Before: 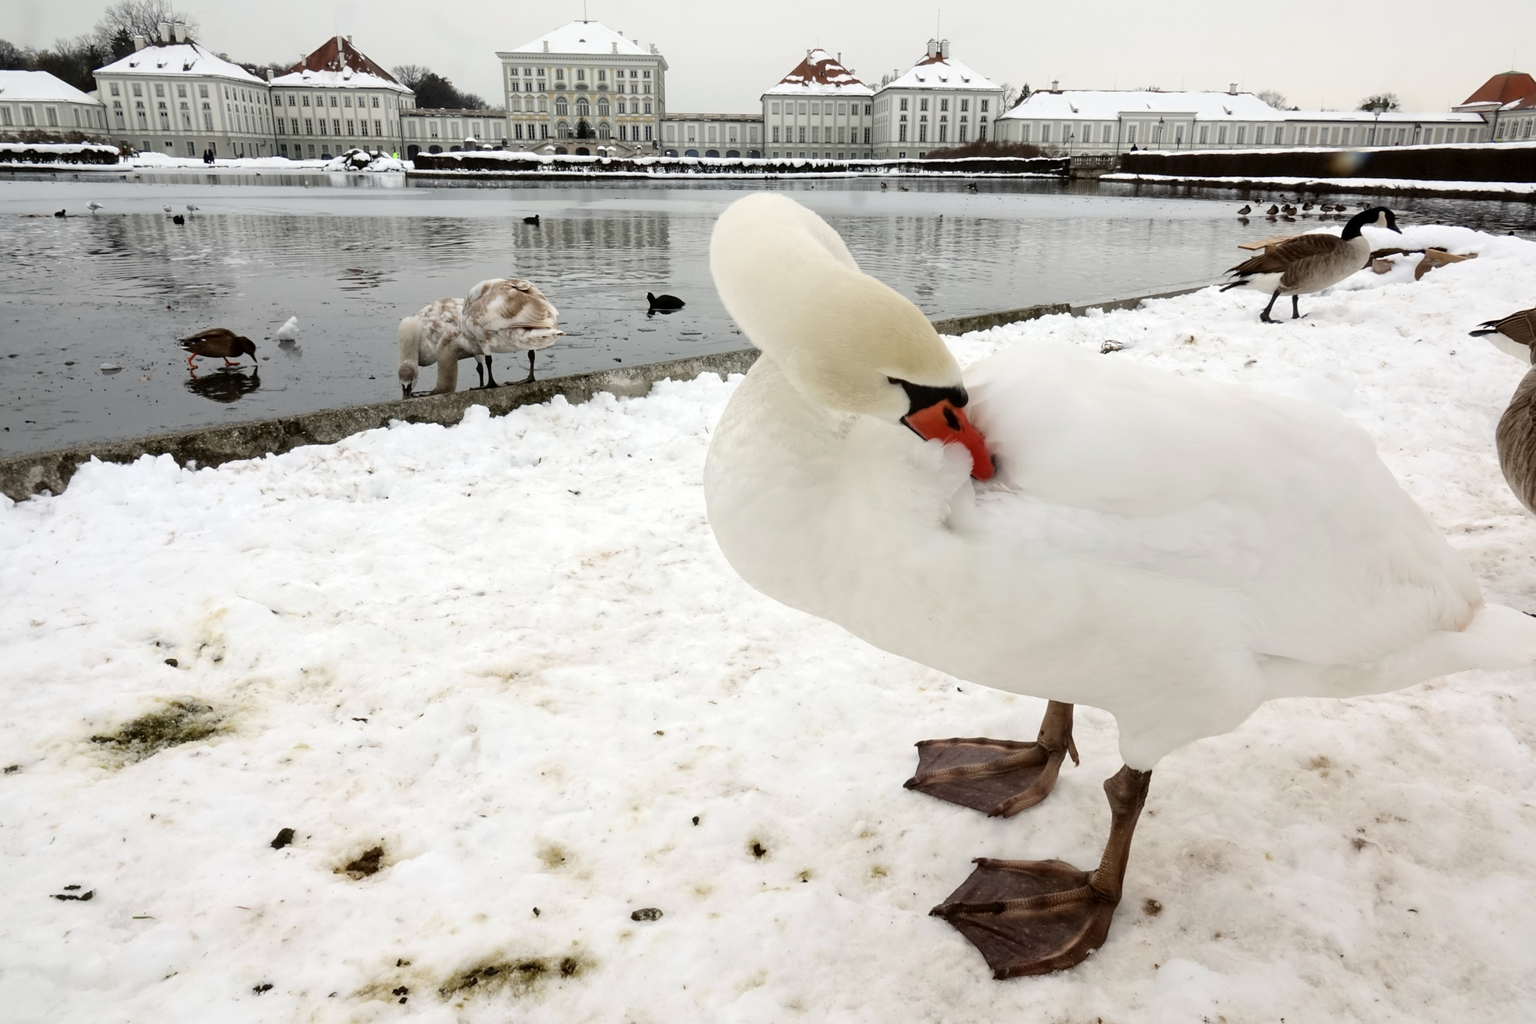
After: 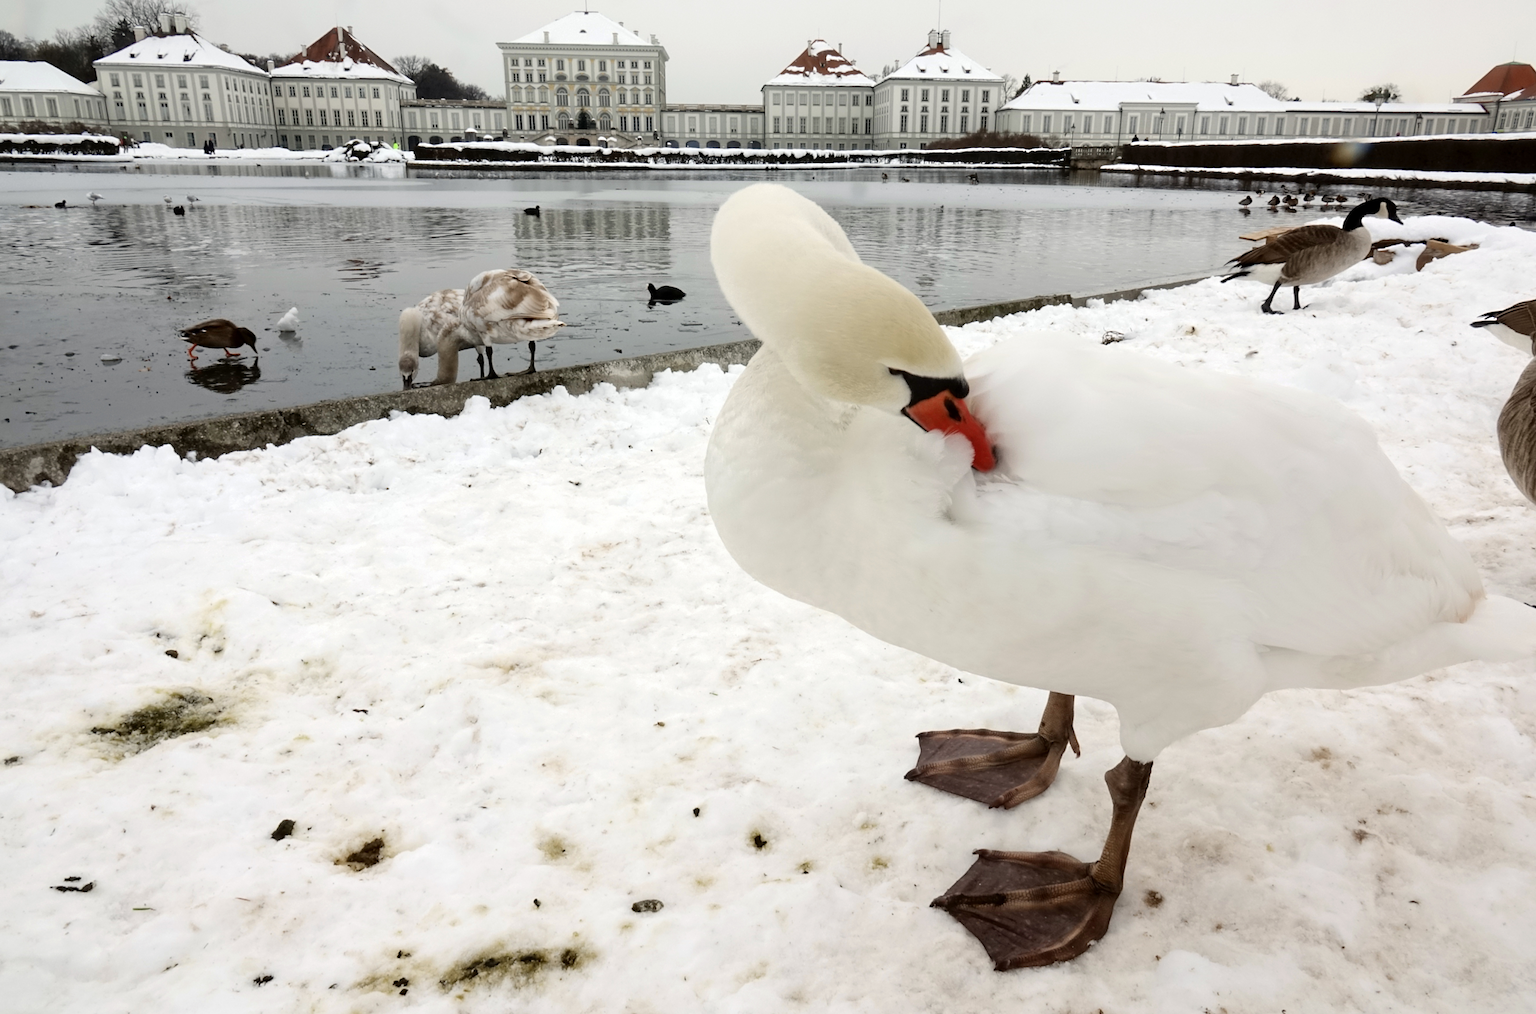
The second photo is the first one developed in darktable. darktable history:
crop: top 0.957%, right 0.065%
sharpen: radius 5.375, amount 0.309, threshold 26.249
